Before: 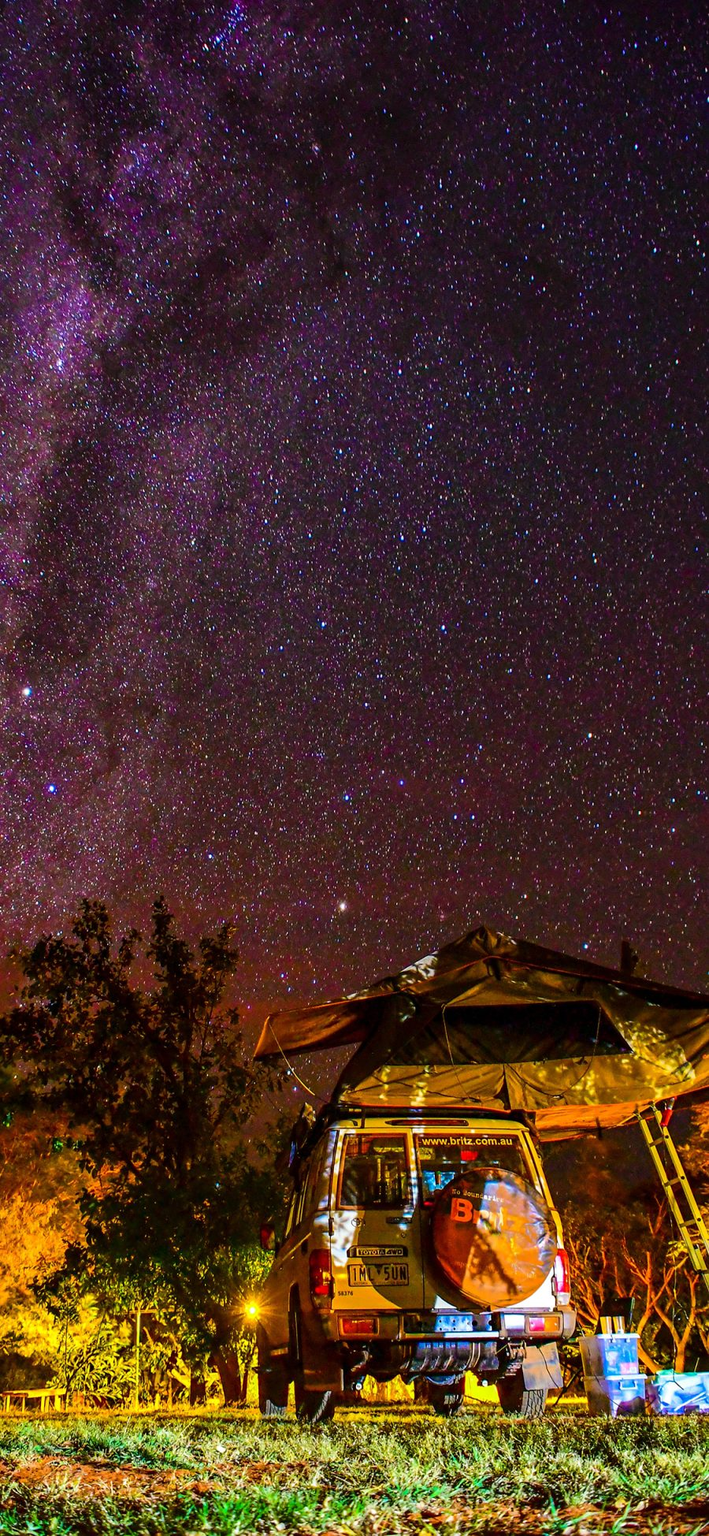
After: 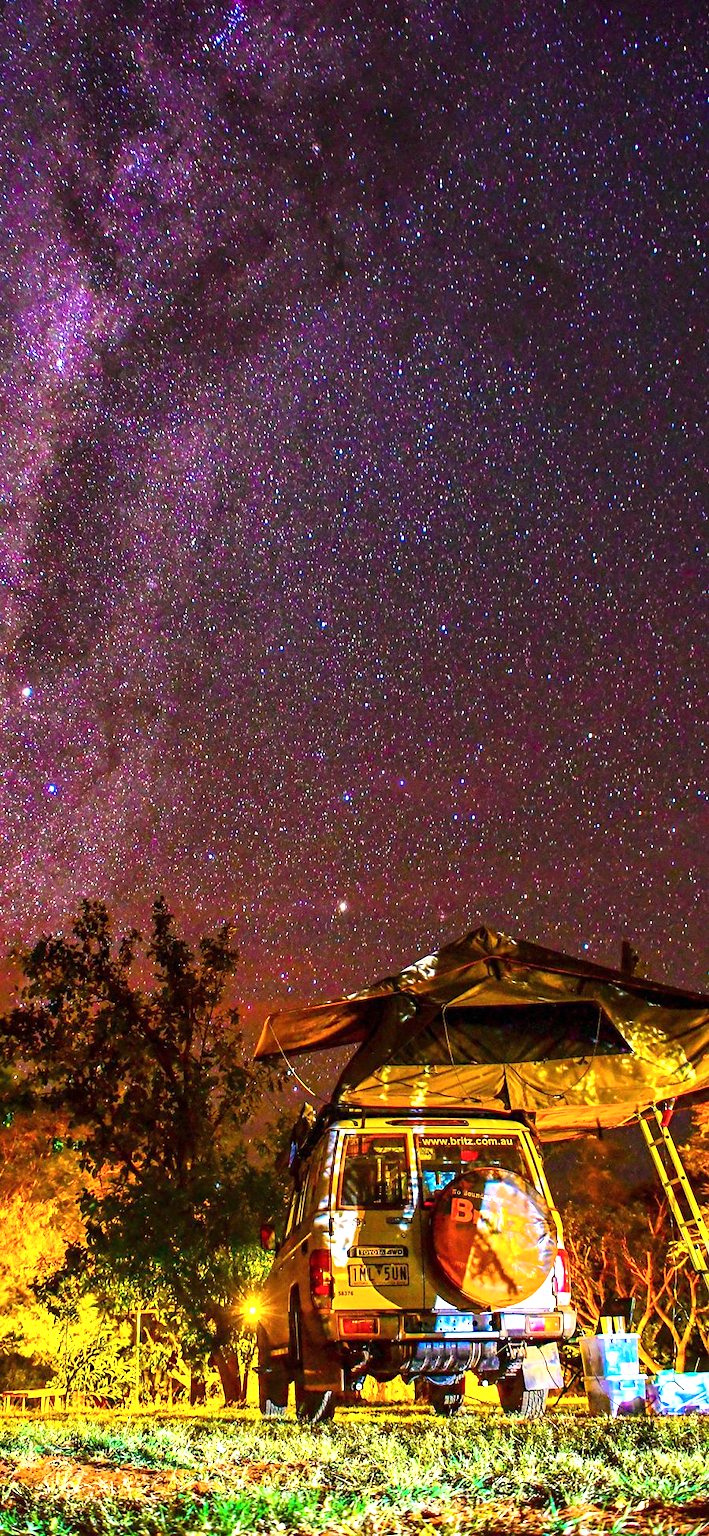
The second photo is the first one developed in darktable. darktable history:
color calibration: illuminant same as pipeline (D50), adaptation none (bypass), x 0.332, y 0.334, temperature 5013.99 K
exposure: exposure 1.16 EV, compensate highlight preservation false
